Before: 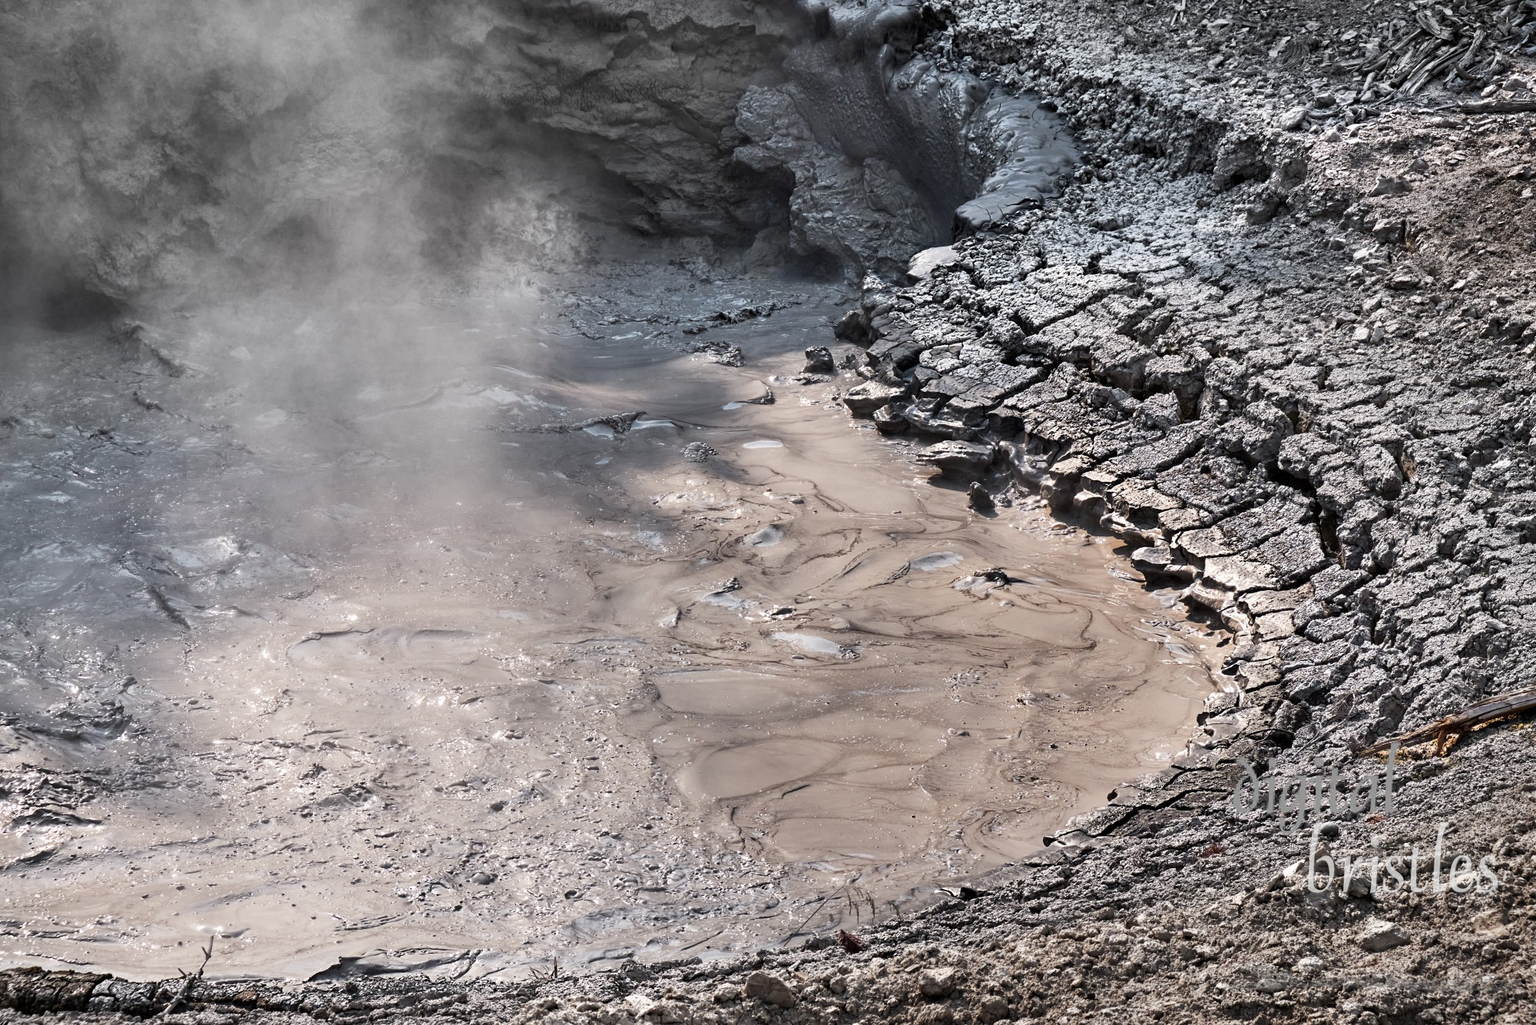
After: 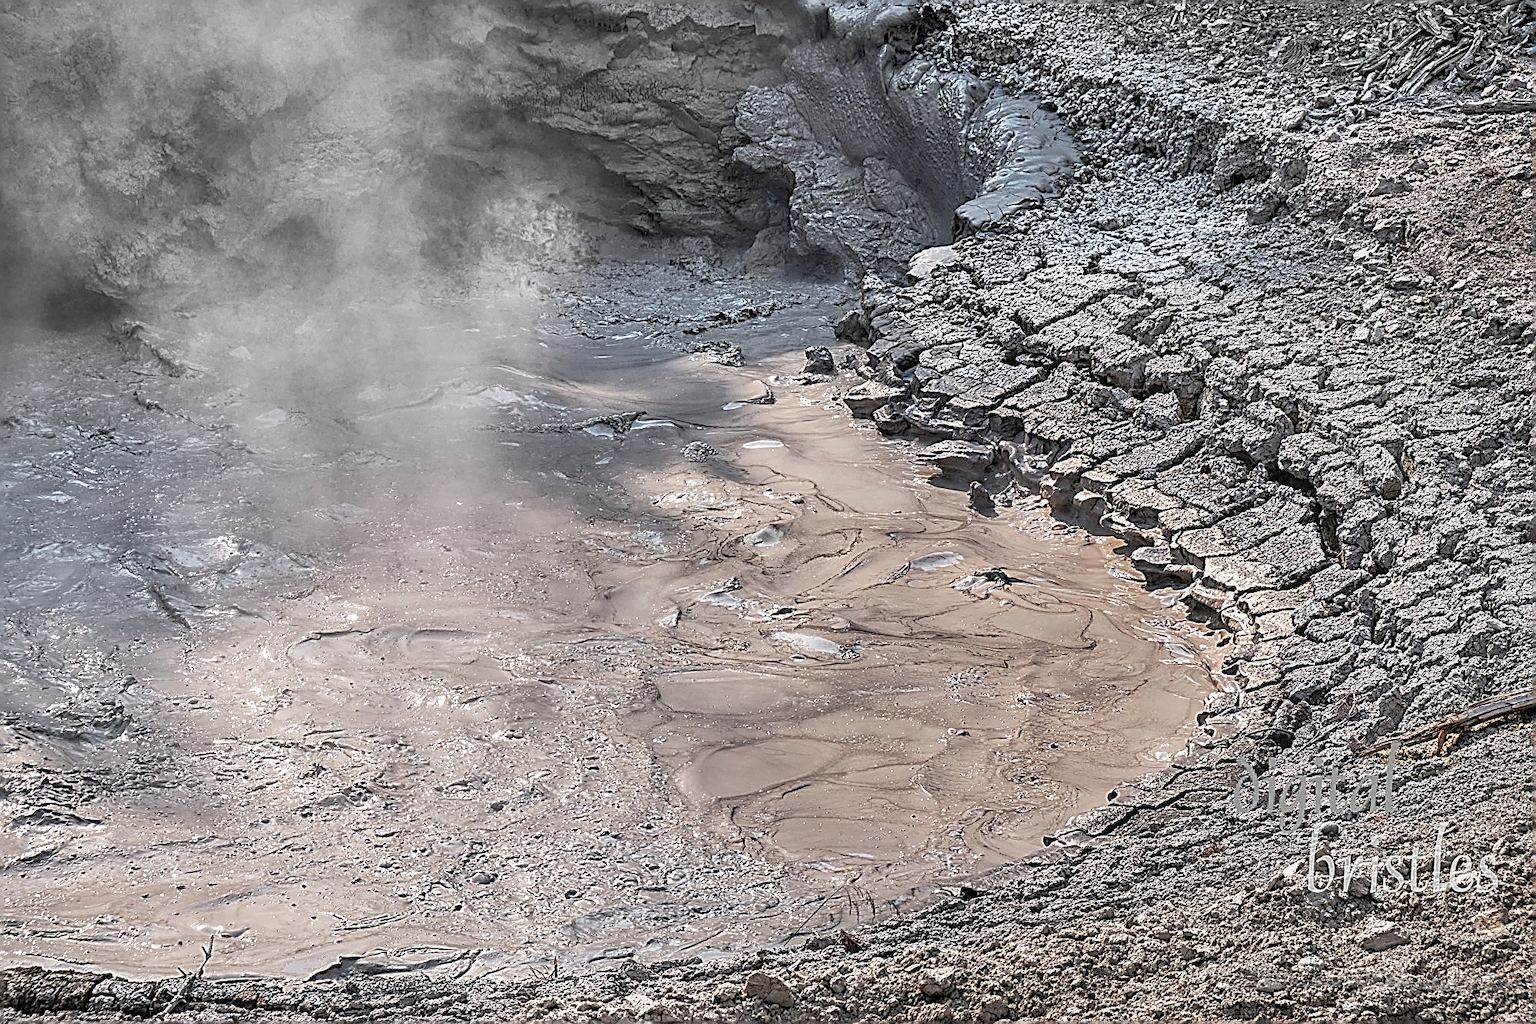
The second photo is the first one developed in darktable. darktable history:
local contrast: on, module defaults
shadows and highlights: on, module defaults
sharpen: amount 1.863
contrast brightness saturation: brightness 0.142
